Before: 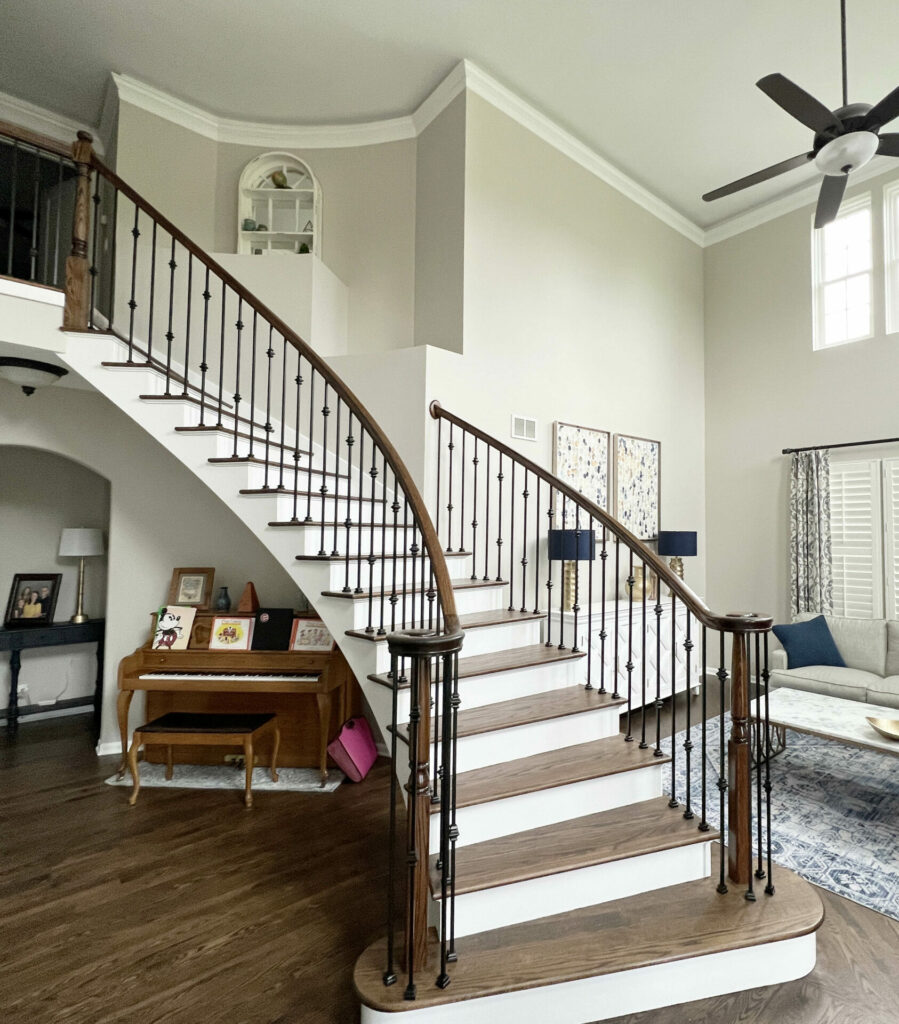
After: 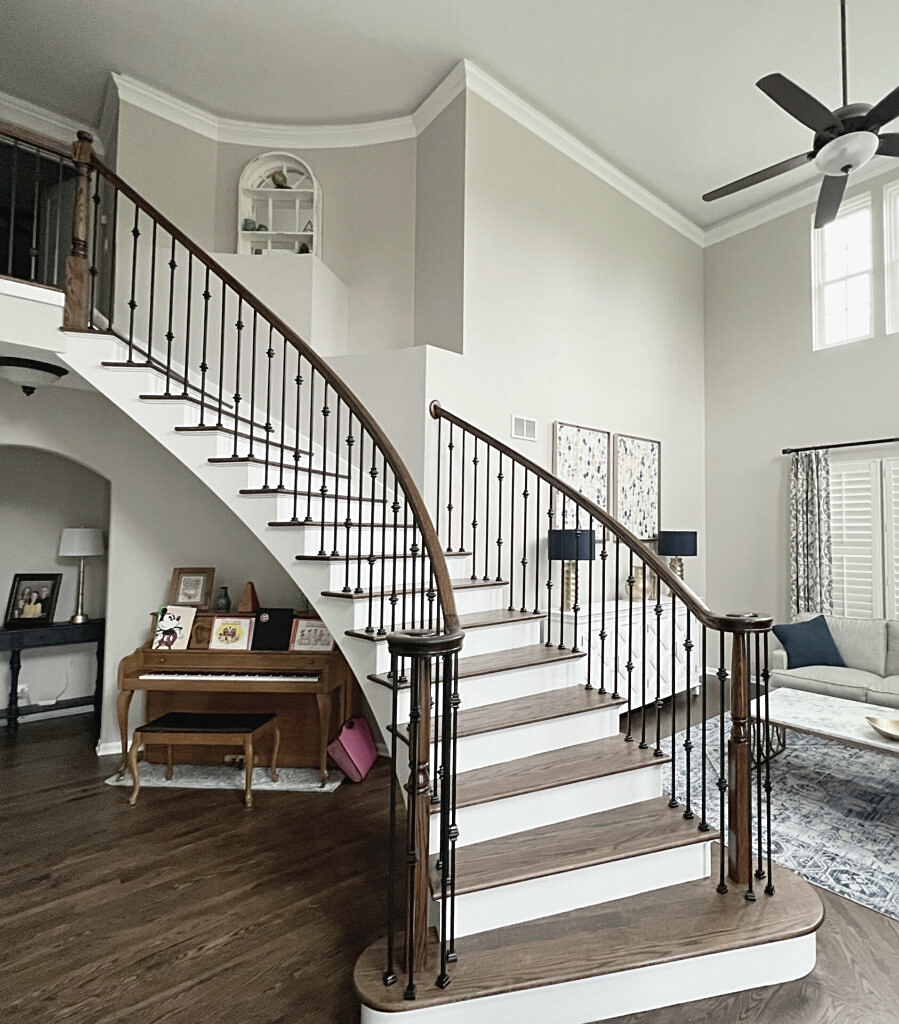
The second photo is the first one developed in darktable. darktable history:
sharpen: on, module defaults
contrast brightness saturation: contrast -0.05, saturation -0.41
